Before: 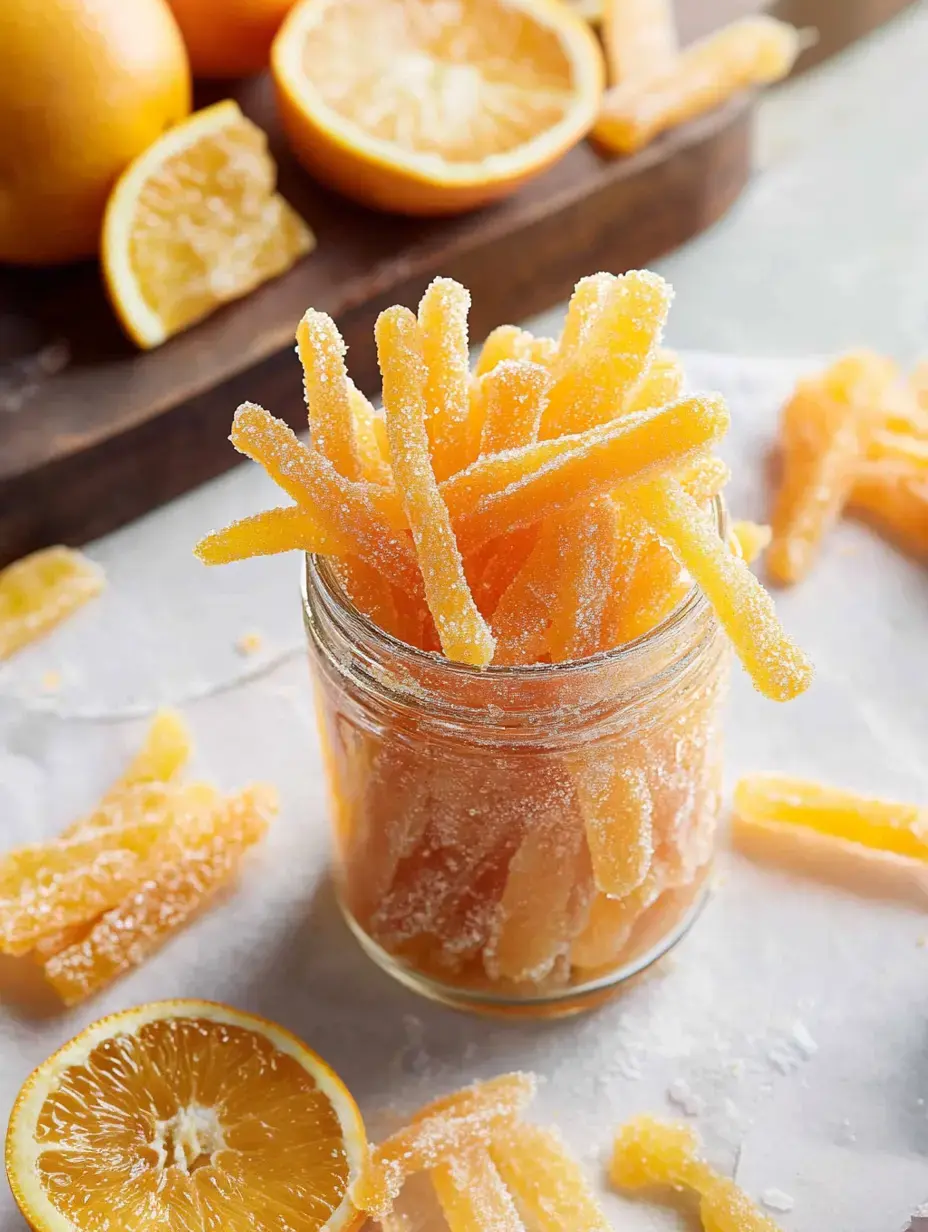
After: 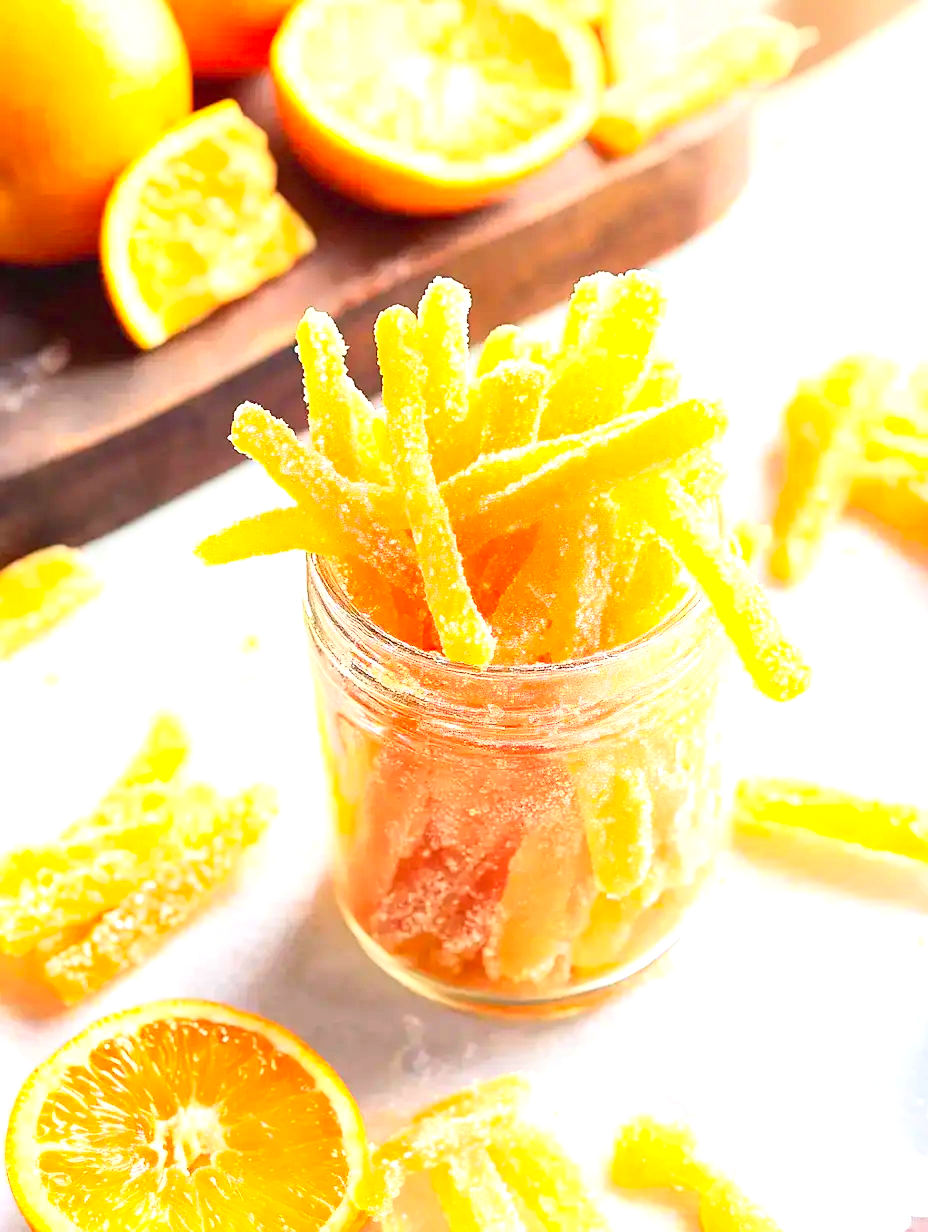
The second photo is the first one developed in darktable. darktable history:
contrast brightness saturation: contrast 0.24, brightness 0.259, saturation 0.395
exposure: black level correction 0, exposure 1.2 EV, compensate highlight preservation false
sharpen: radius 0.995, threshold 1.131
